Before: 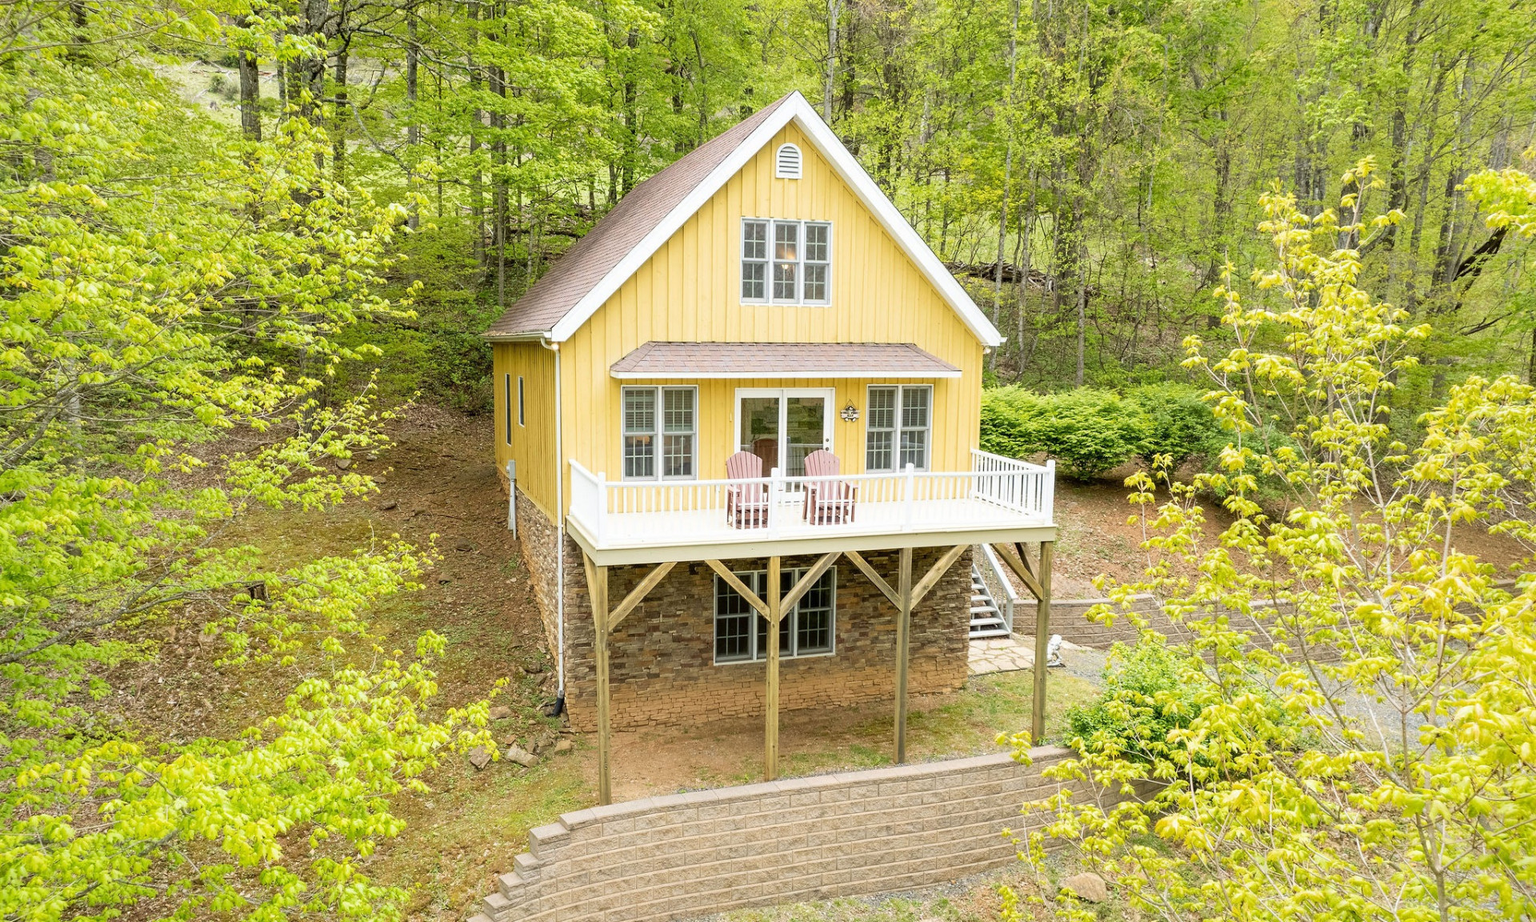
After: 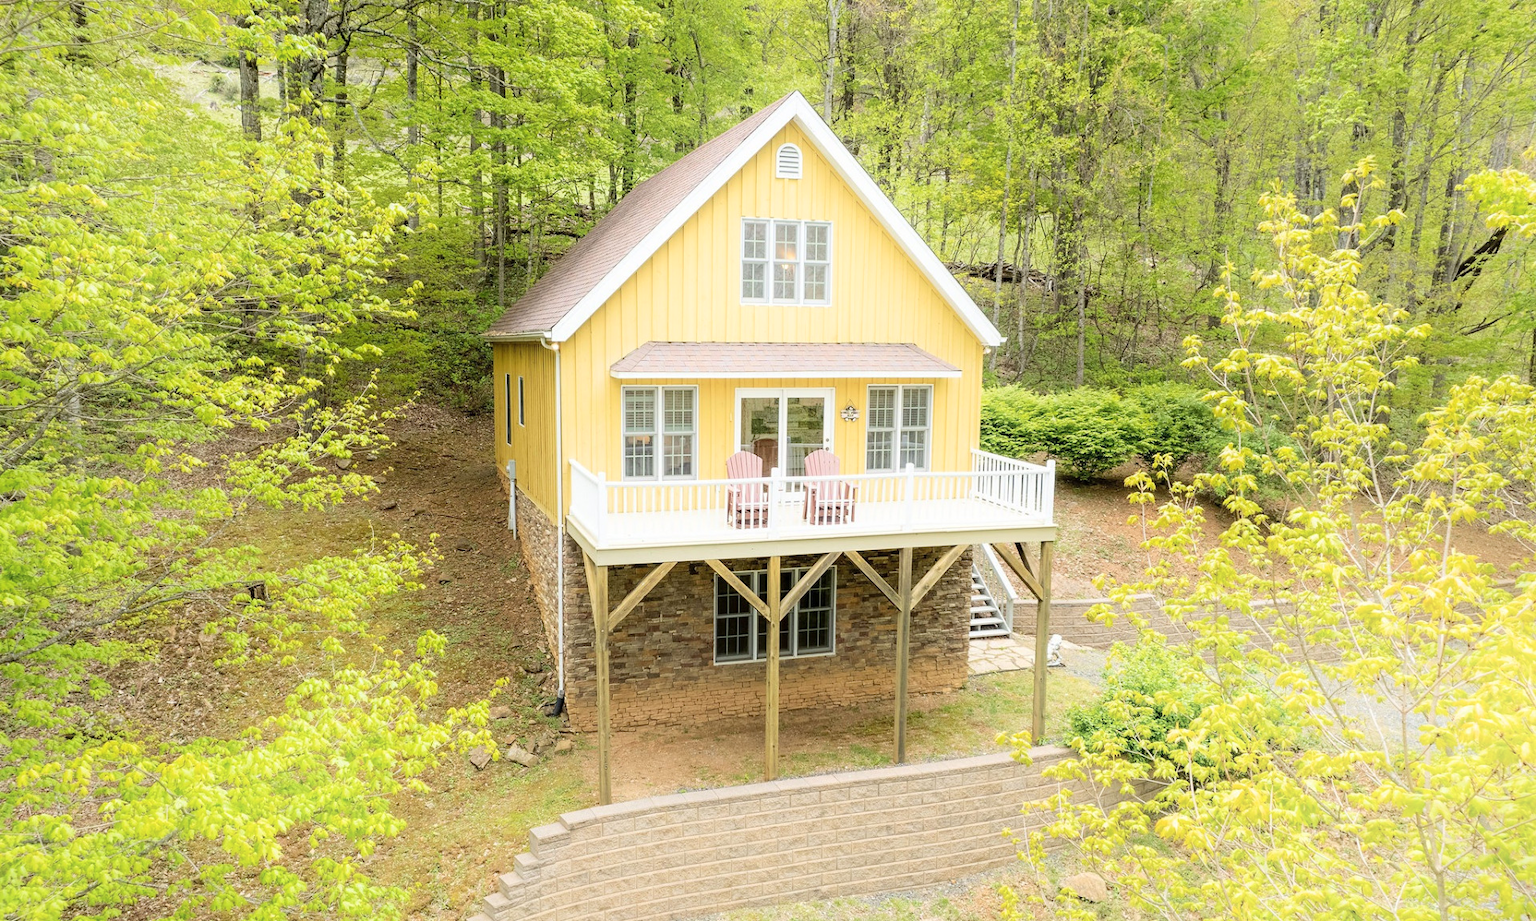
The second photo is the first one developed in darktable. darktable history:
shadows and highlights: highlights 71.35, soften with gaussian
